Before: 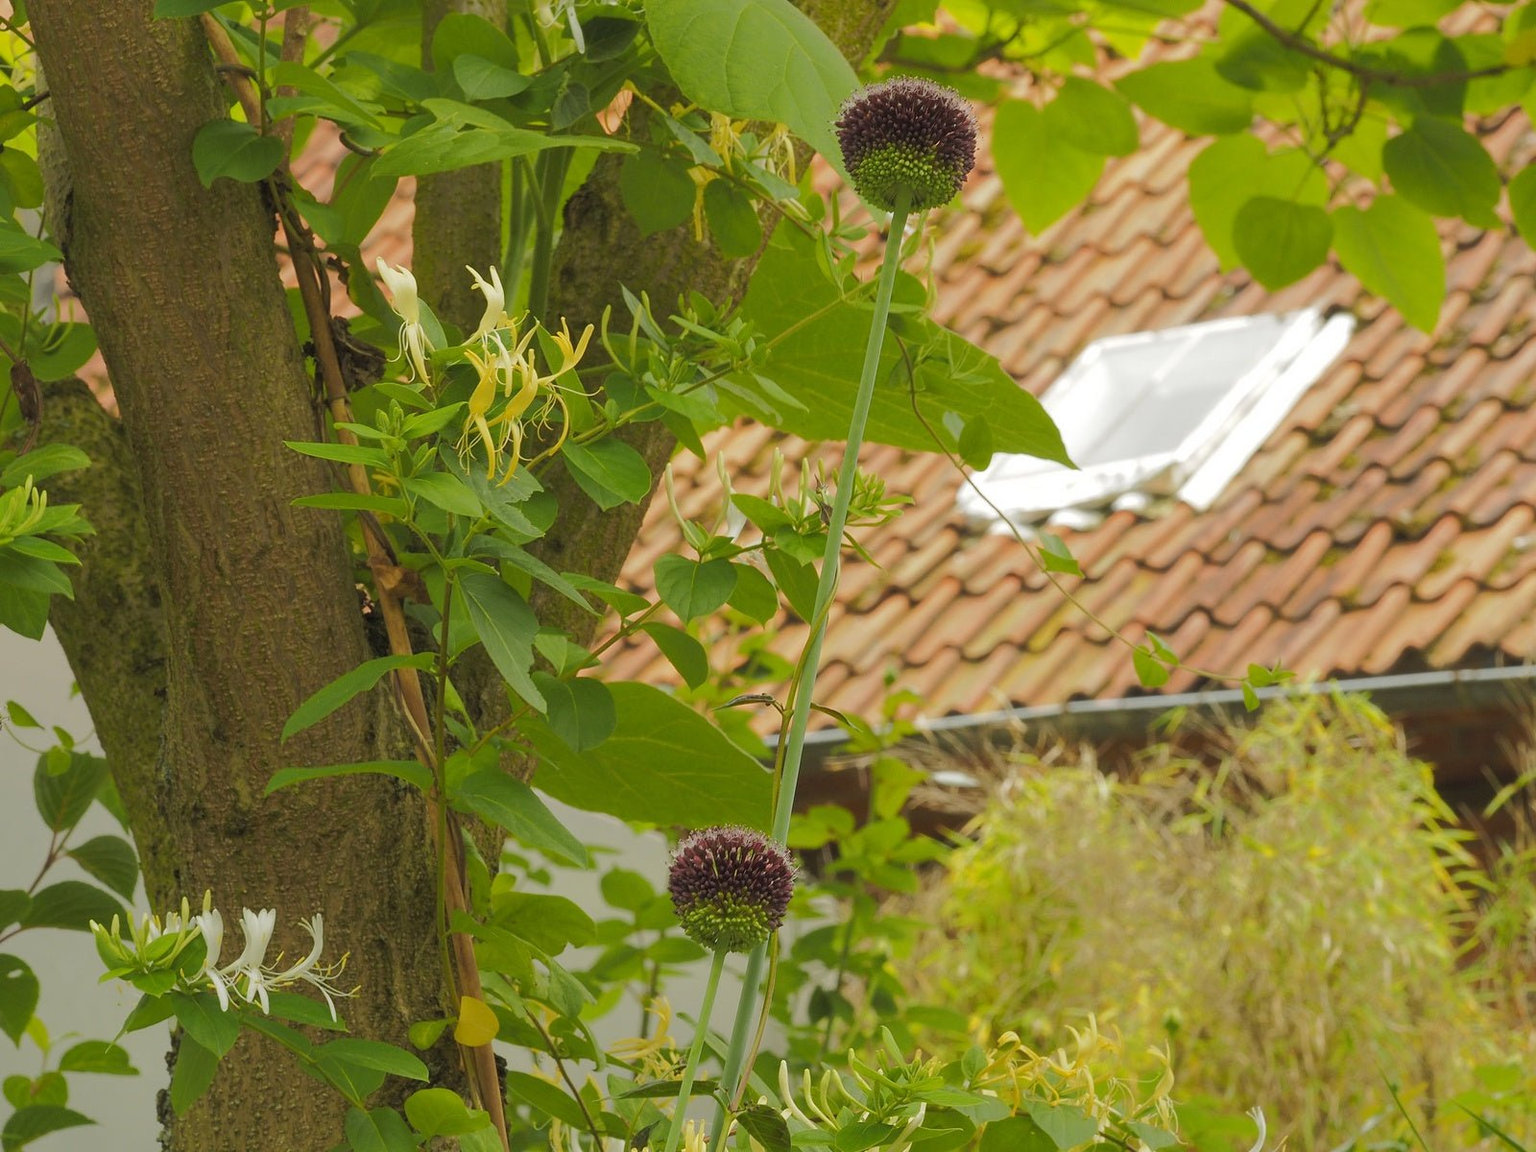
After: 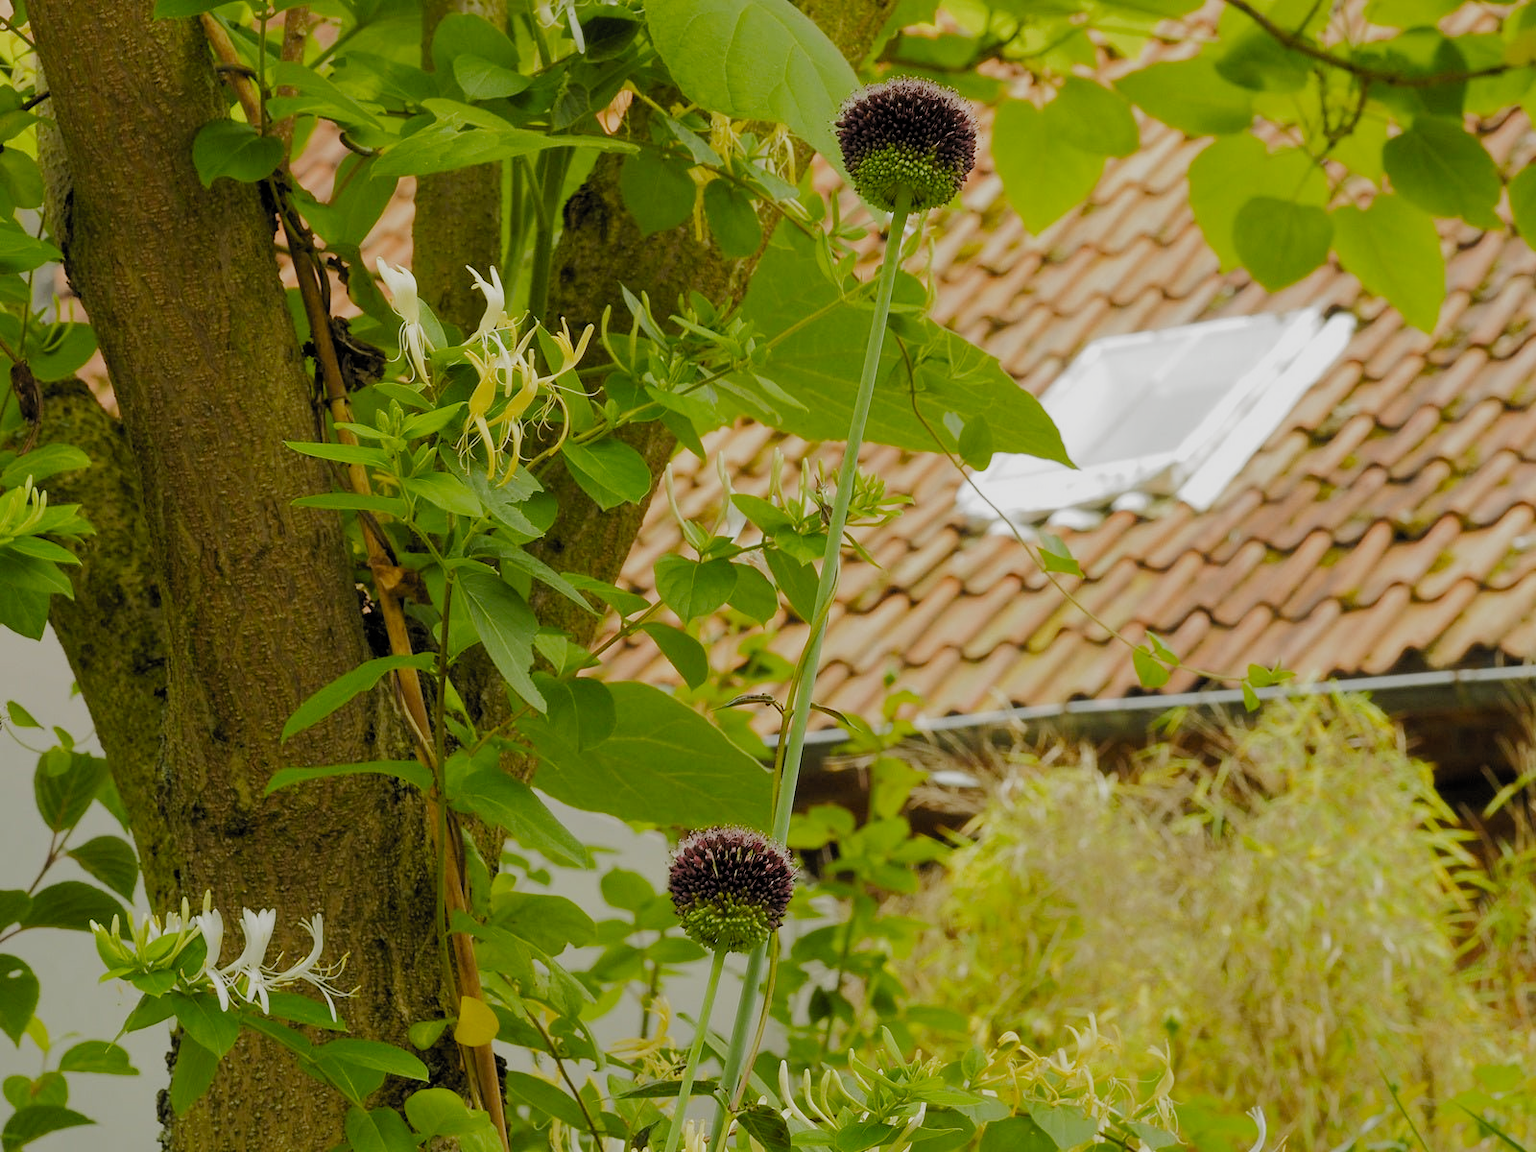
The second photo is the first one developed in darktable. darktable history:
filmic rgb: black relative exposure -3.95 EV, white relative exposure 3.15 EV, hardness 2.87, preserve chrominance no, color science v4 (2020), contrast in shadows soft, contrast in highlights soft
